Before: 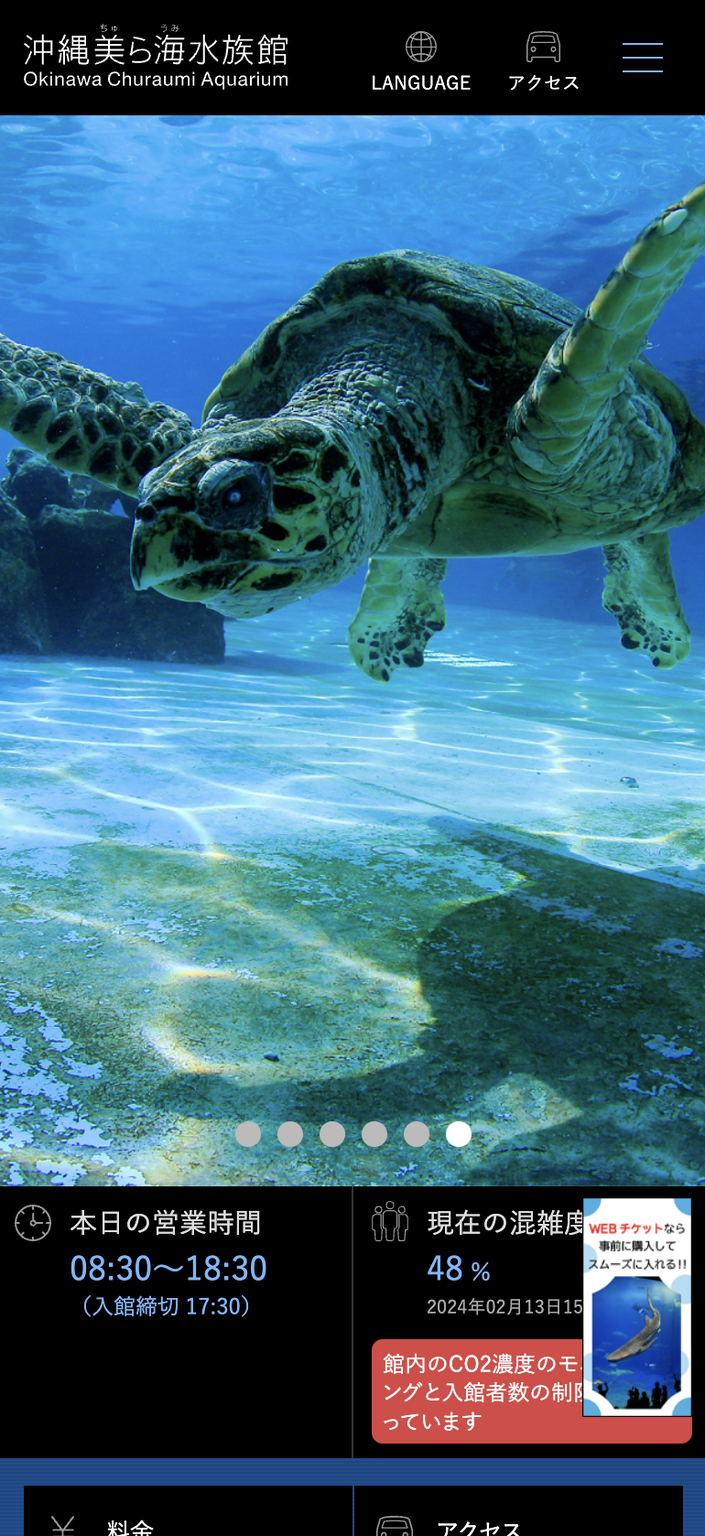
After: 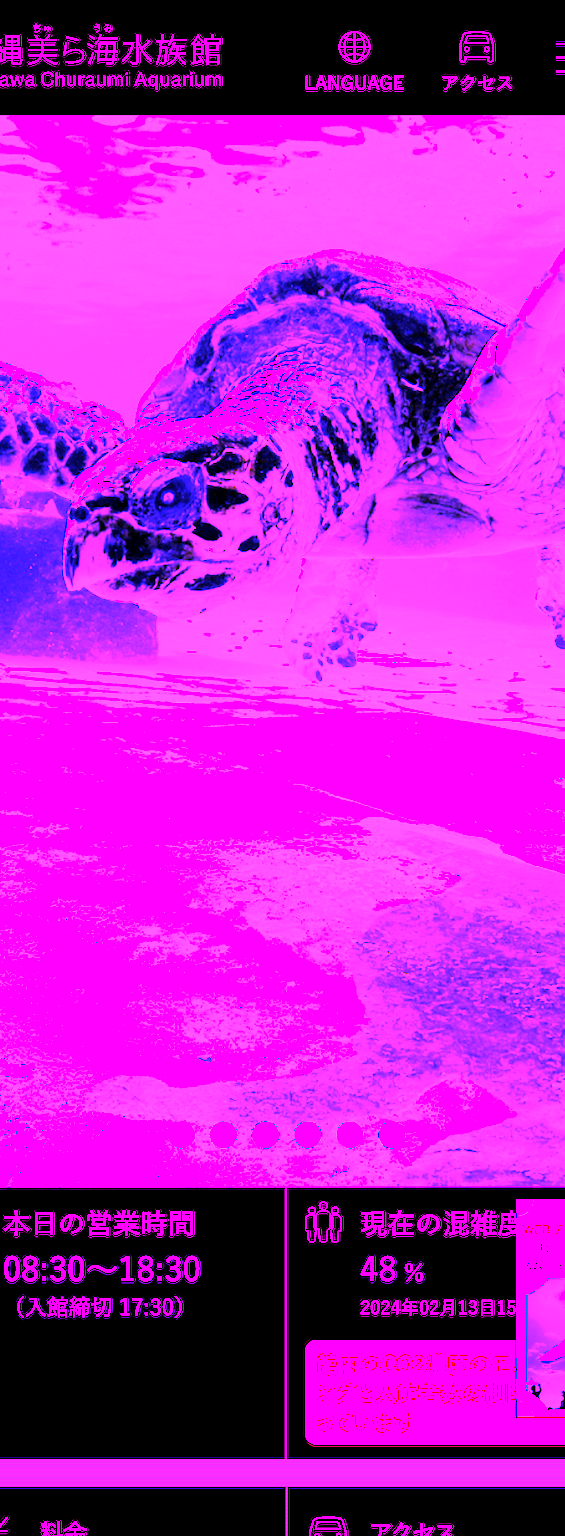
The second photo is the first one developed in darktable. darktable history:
crop and rotate: left 9.597%, right 10.195%
white balance: red 8, blue 8
